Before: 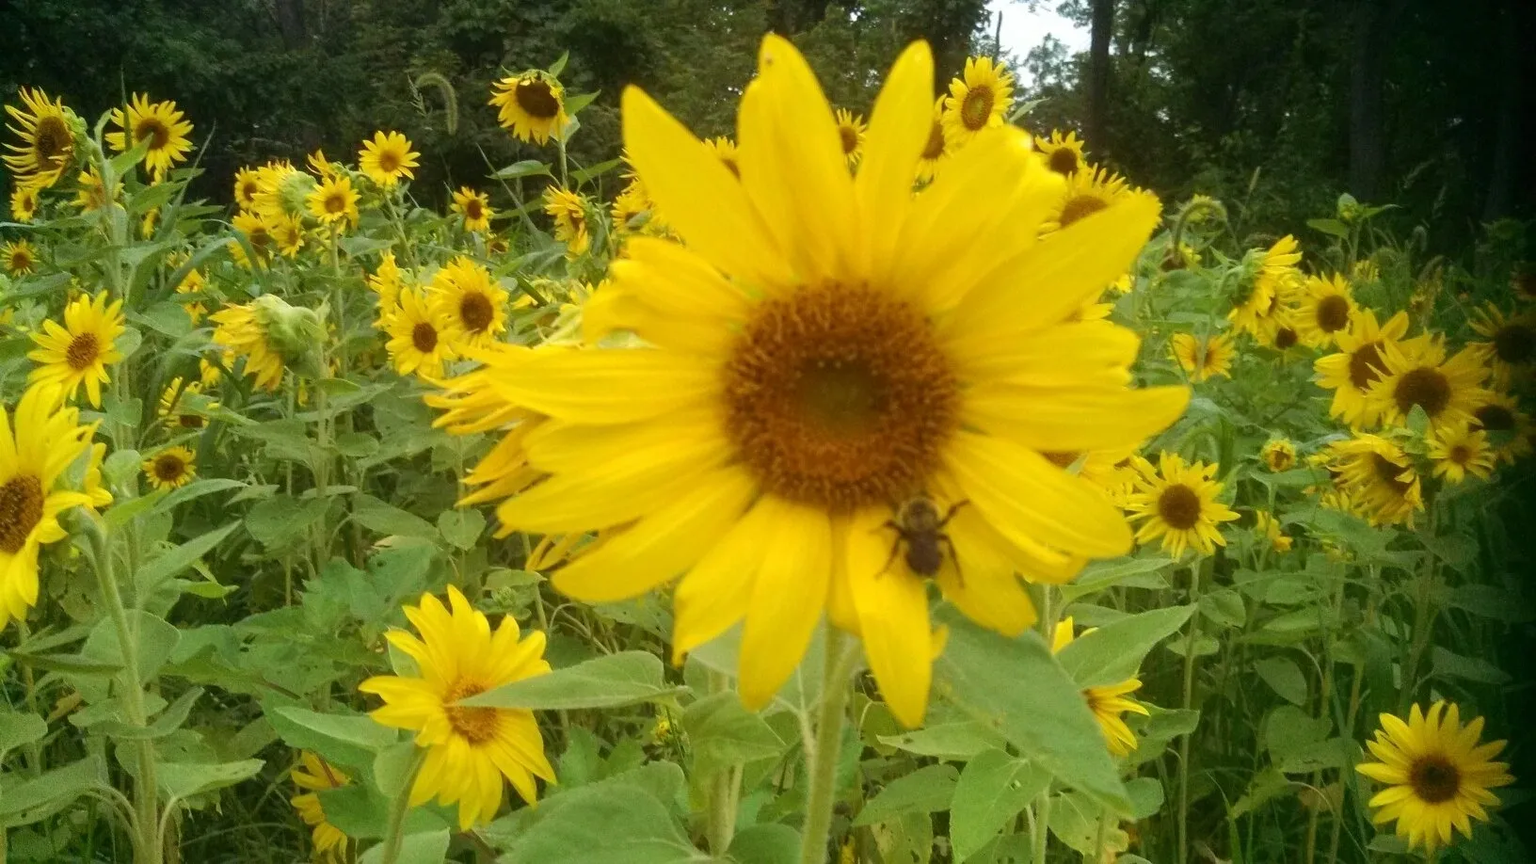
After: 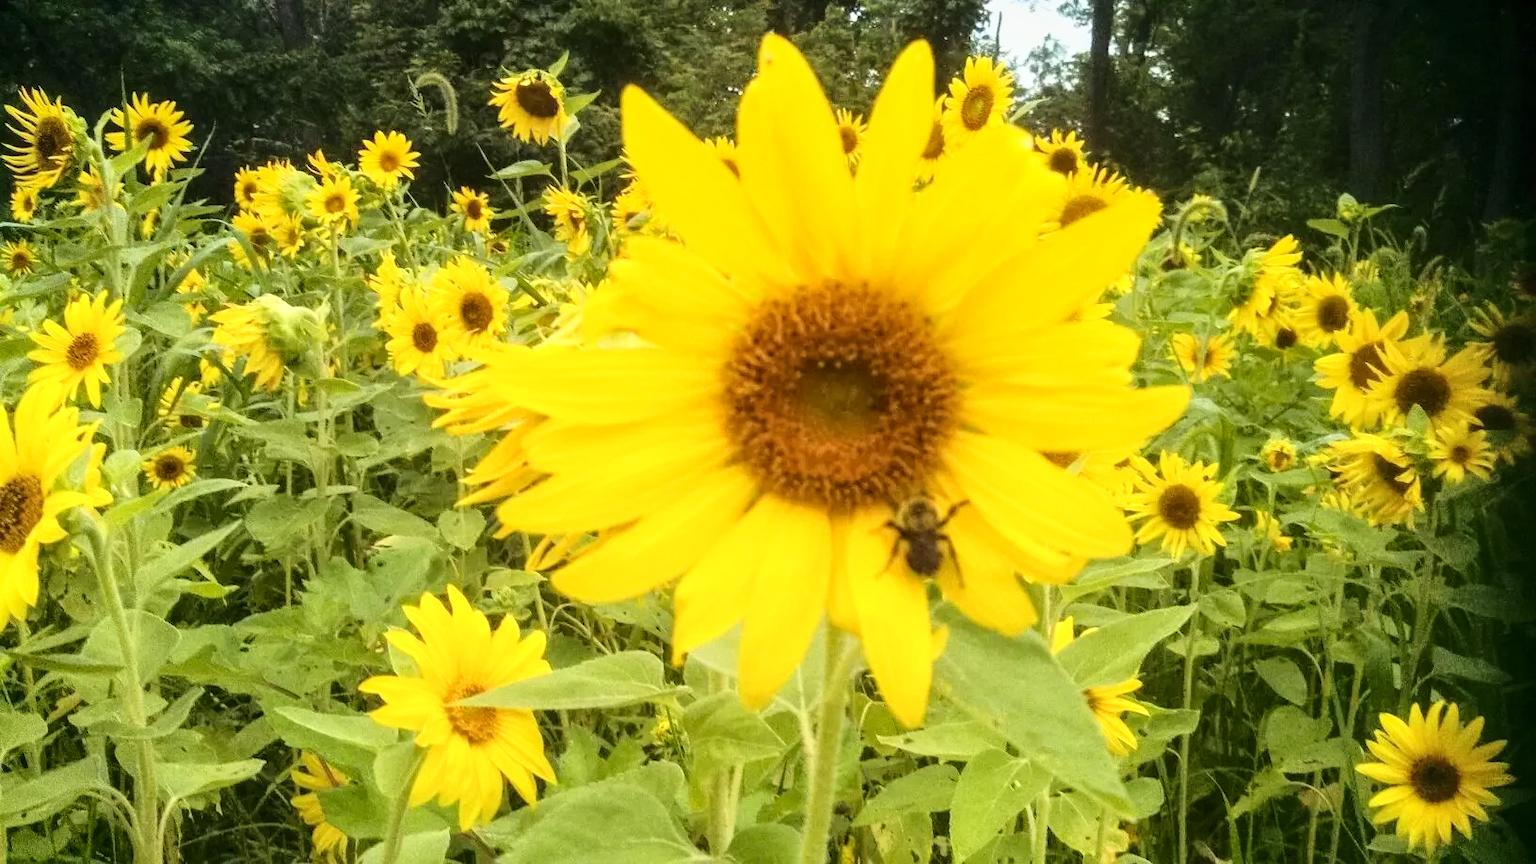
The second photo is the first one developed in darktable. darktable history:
local contrast: on, module defaults
base curve: curves: ch0 [(0, 0) (0.036, 0.037) (0.121, 0.228) (0.46, 0.76) (0.859, 0.983) (1, 1)]
exposure: exposure 0.077 EV, compensate exposure bias true, compensate highlight preservation false
color zones: curves: ch2 [(0, 0.5) (0.143, 0.5) (0.286, 0.489) (0.415, 0.421) (0.571, 0.5) (0.714, 0.5) (0.857, 0.5) (1, 0.5)]
